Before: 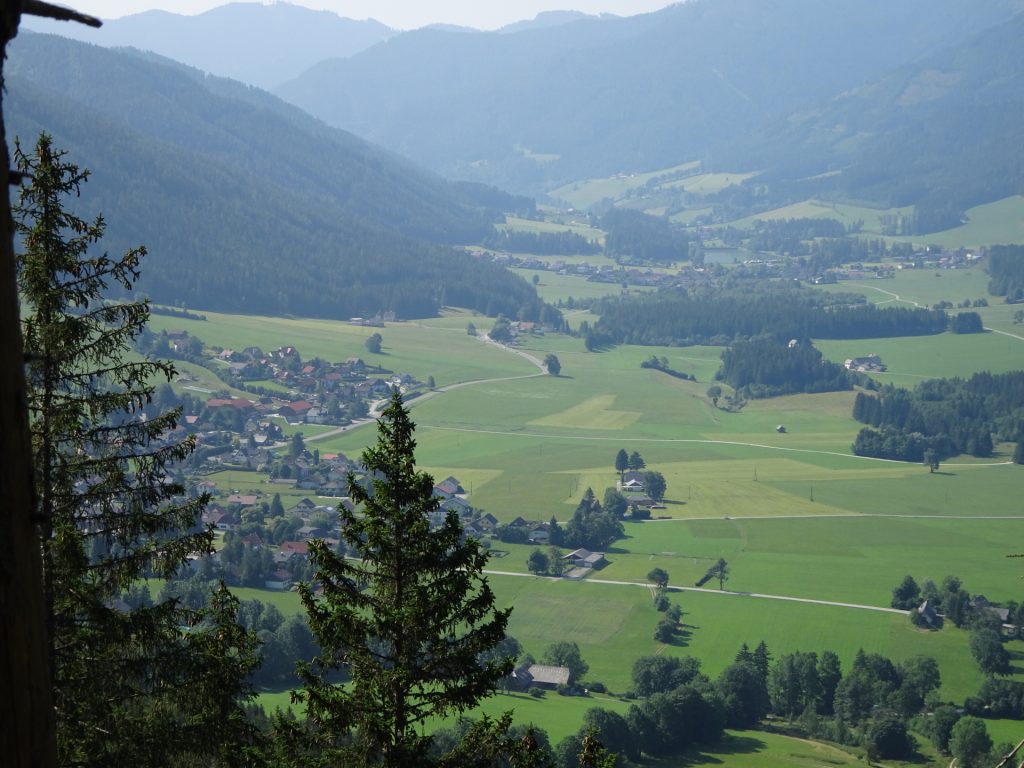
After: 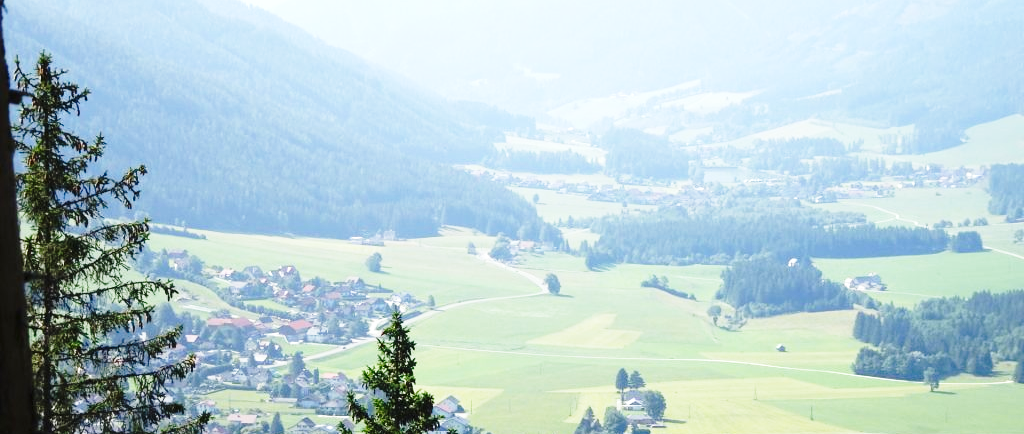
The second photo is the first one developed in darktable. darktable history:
crop and rotate: top 10.551%, bottom 32.929%
base curve: curves: ch0 [(0, 0) (0.028, 0.03) (0.121, 0.232) (0.46, 0.748) (0.859, 0.968) (1, 1)], preserve colors none
exposure: black level correction 0, exposure 0.894 EV, compensate exposure bias true, compensate highlight preservation false
